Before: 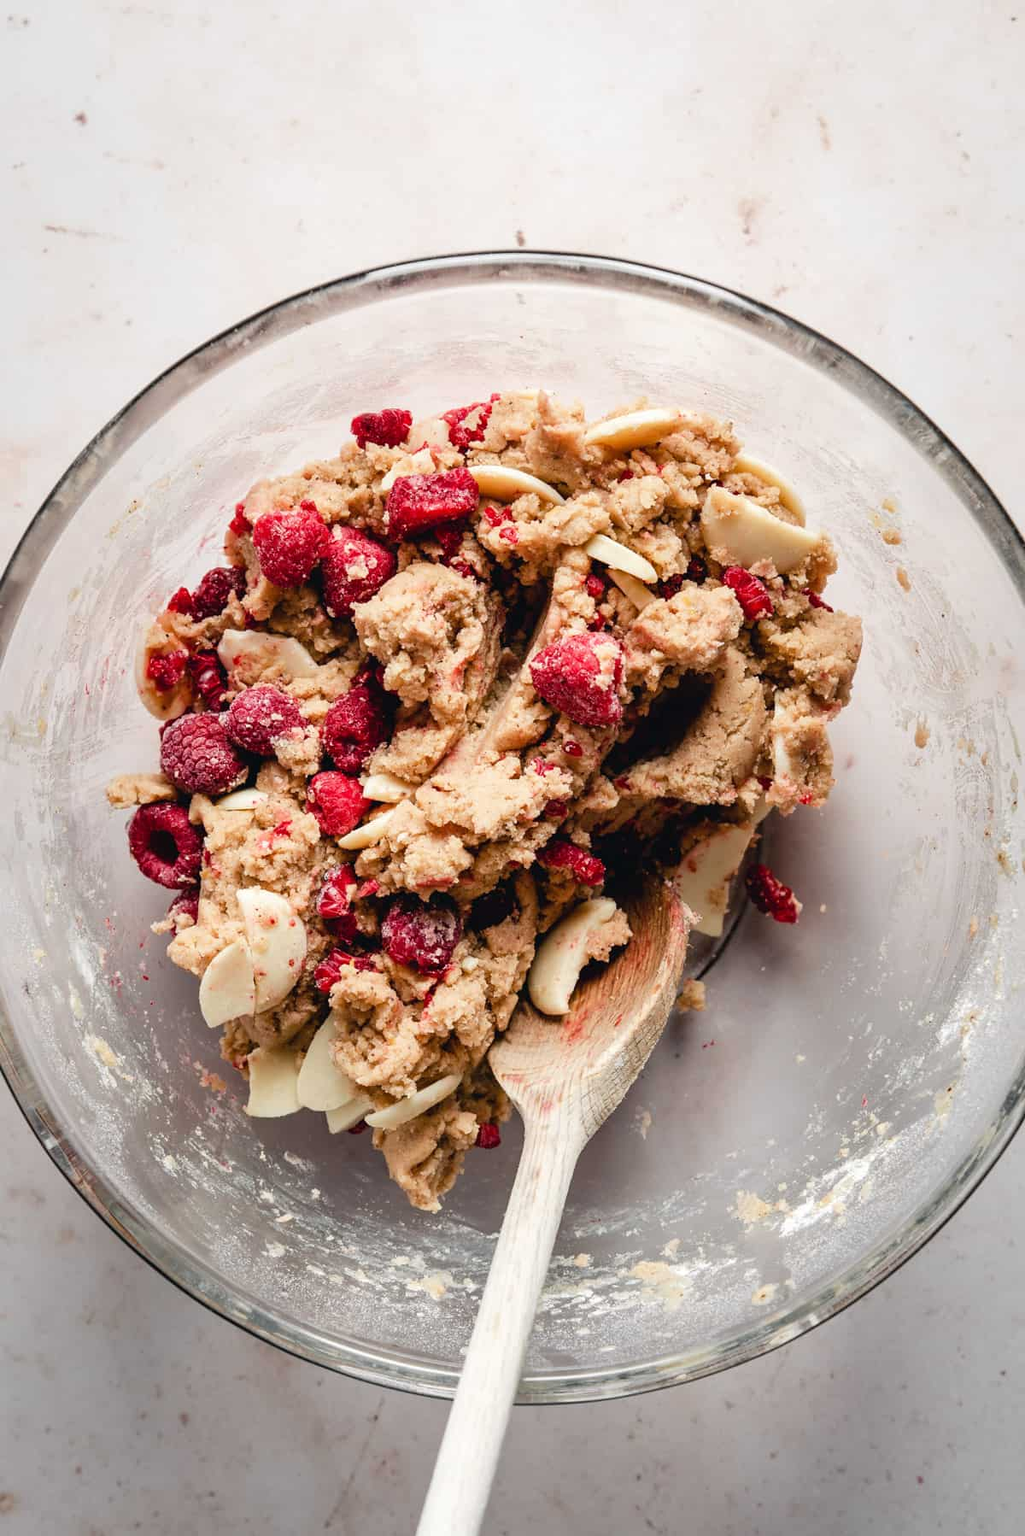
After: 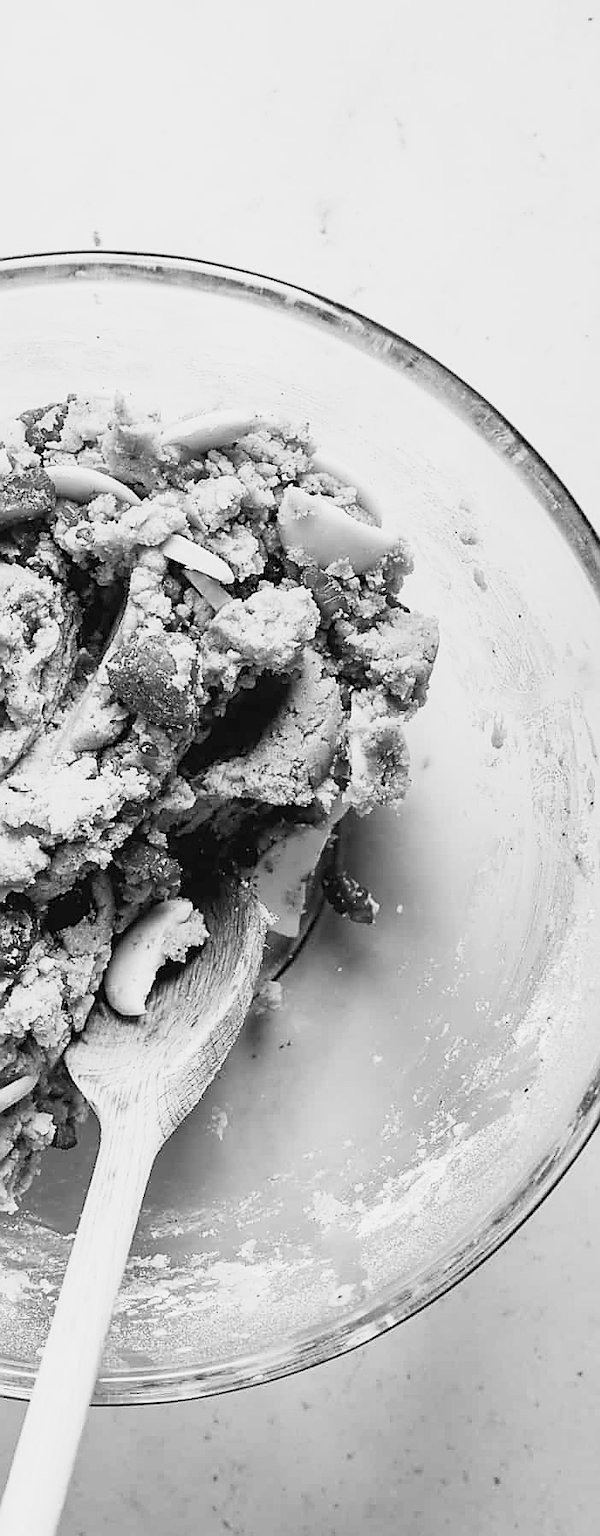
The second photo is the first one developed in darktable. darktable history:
base curve: curves: ch0 [(0, 0) (0.088, 0.125) (0.176, 0.251) (0.354, 0.501) (0.613, 0.749) (1, 0.877)], preserve colors none
crop: left 41.402%
monochrome: on, module defaults
sharpen: radius 1.4, amount 1.25, threshold 0.7
